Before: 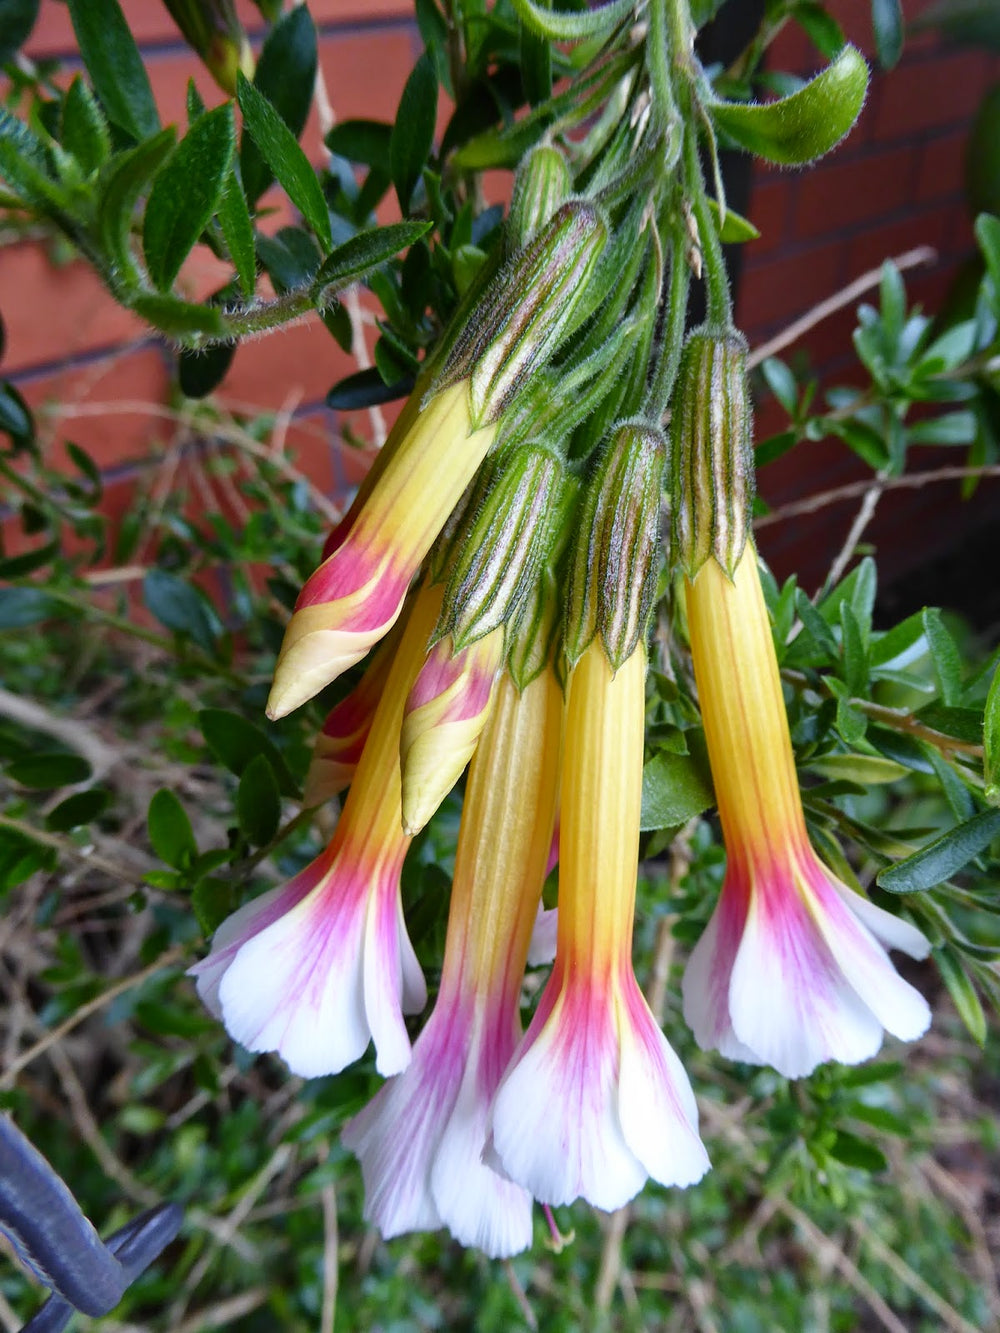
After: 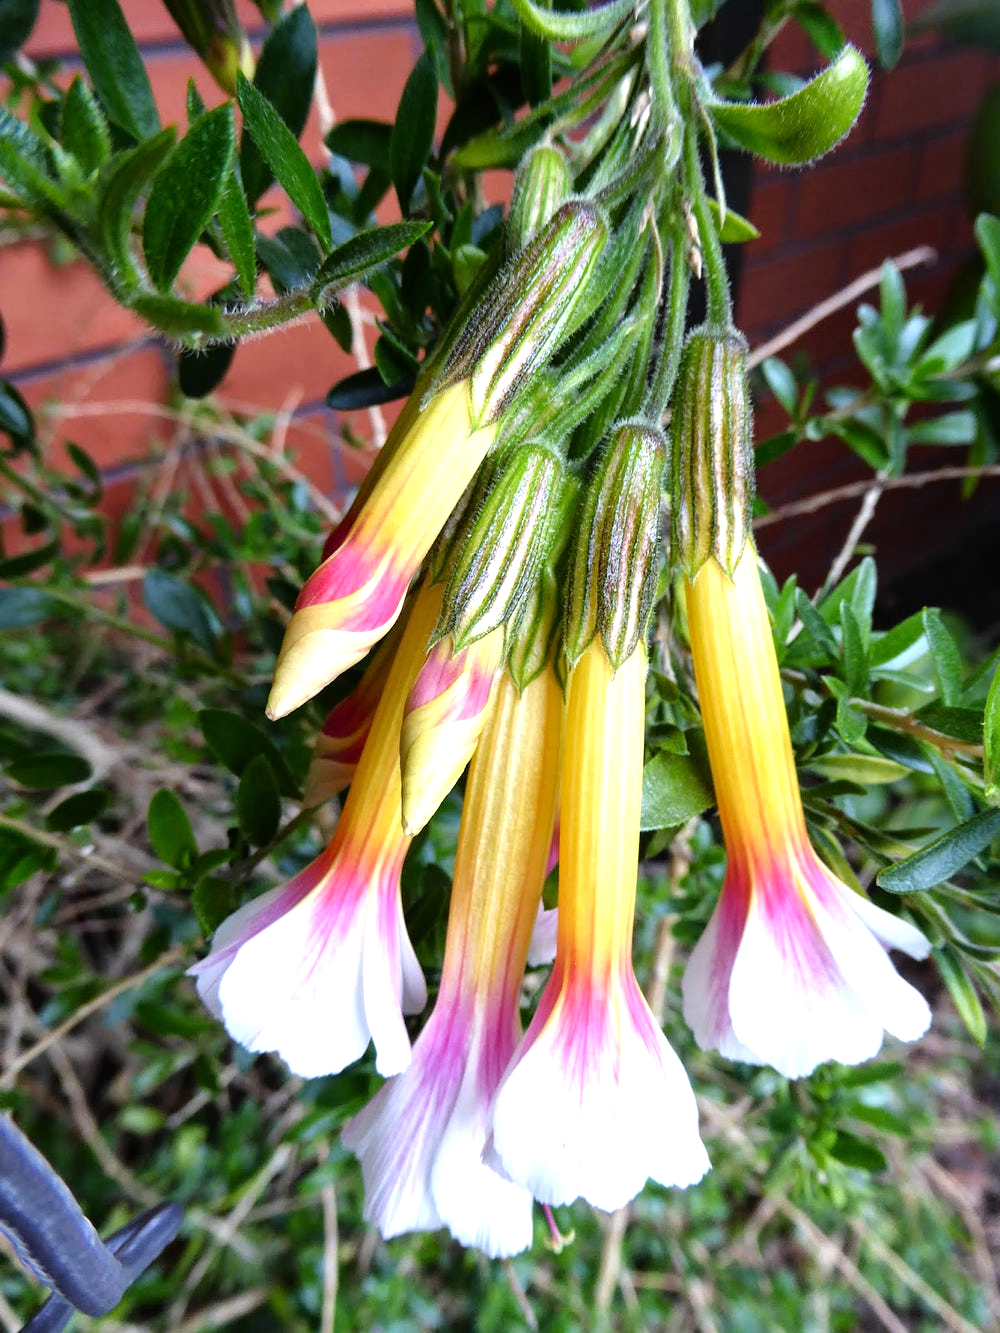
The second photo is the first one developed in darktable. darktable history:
tone equalizer: -8 EV -0.744 EV, -7 EV -0.669 EV, -6 EV -0.563 EV, -5 EV -0.383 EV, -3 EV 0.372 EV, -2 EV 0.6 EV, -1 EV 0.688 EV, +0 EV 0.745 EV
exposure: compensate exposure bias true, compensate highlight preservation false
